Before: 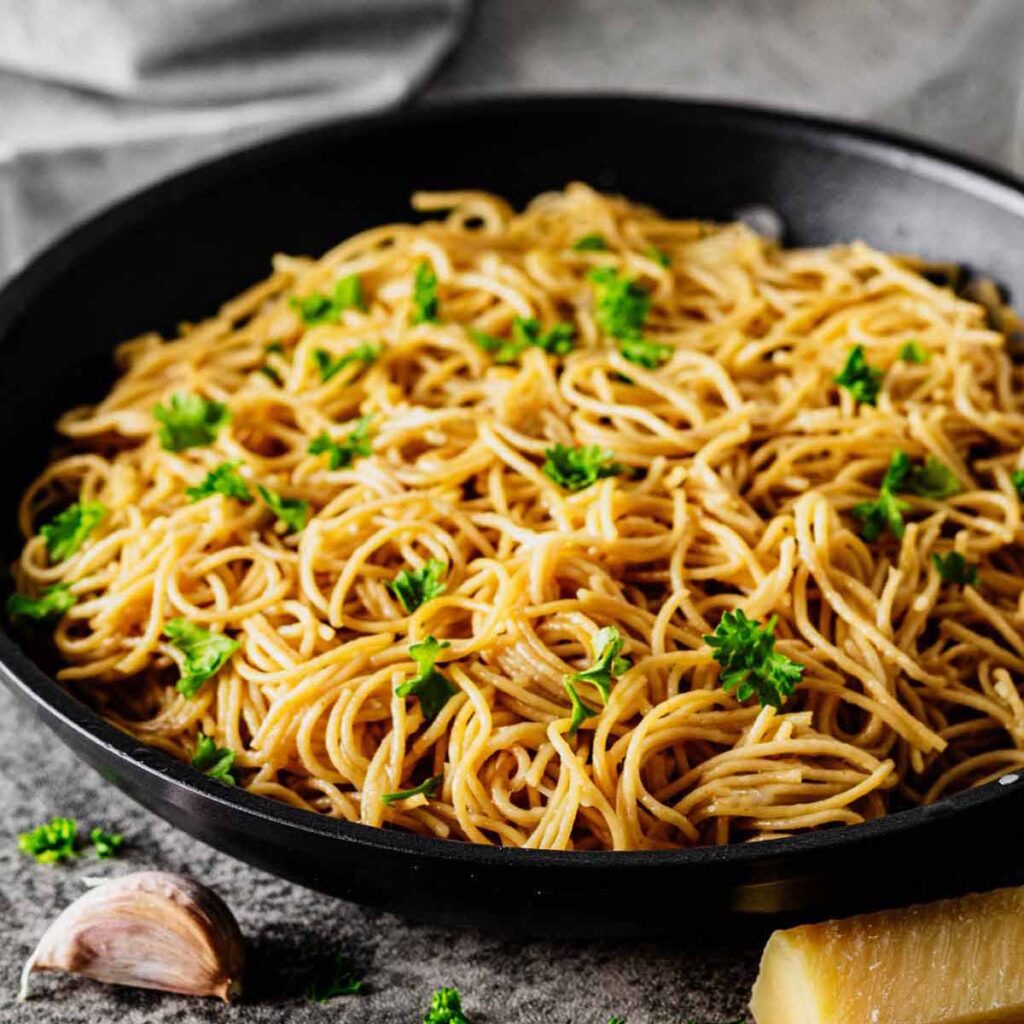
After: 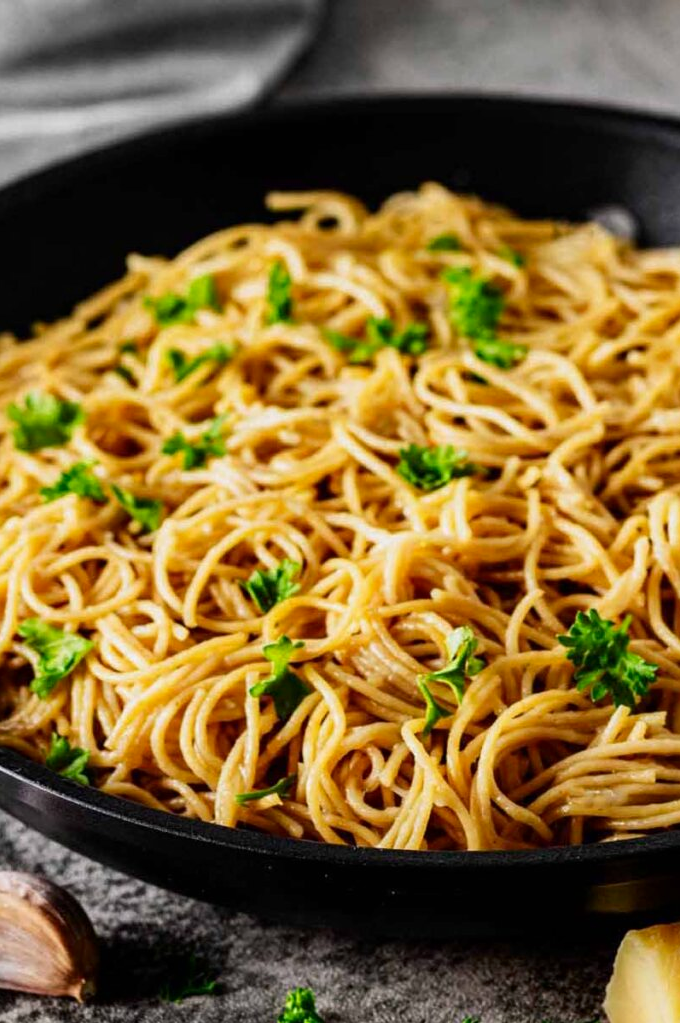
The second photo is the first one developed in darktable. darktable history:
crop and rotate: left 14.324%, right 19.255%
contrast brightness saturation: contrast 0.03, brightness -0.045
